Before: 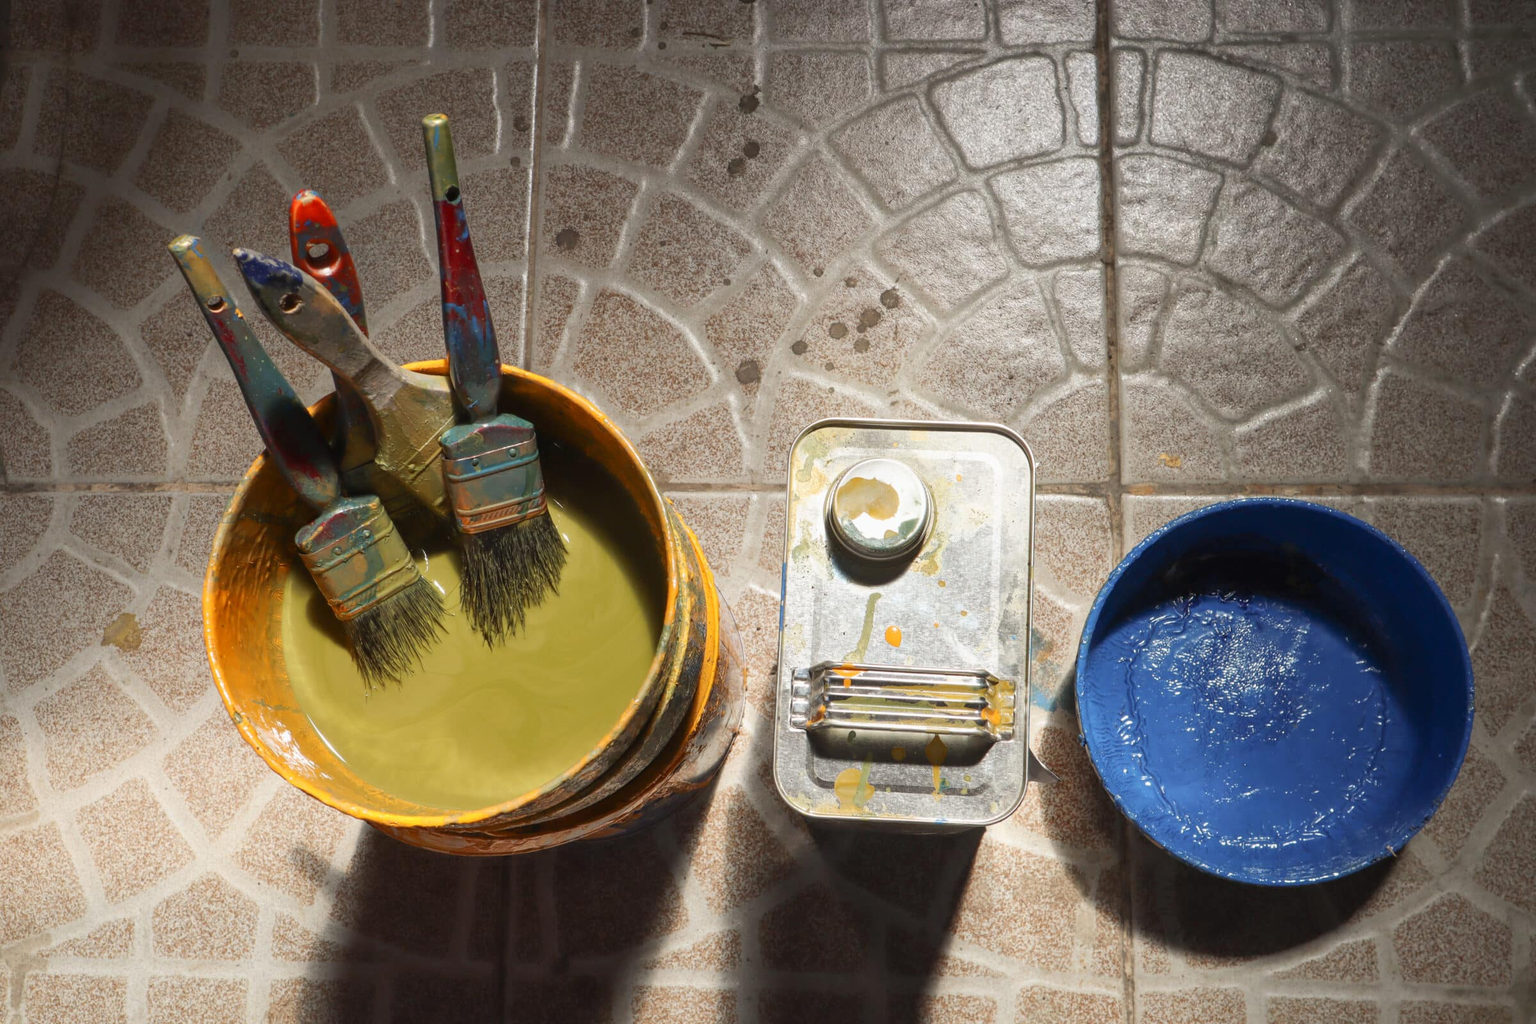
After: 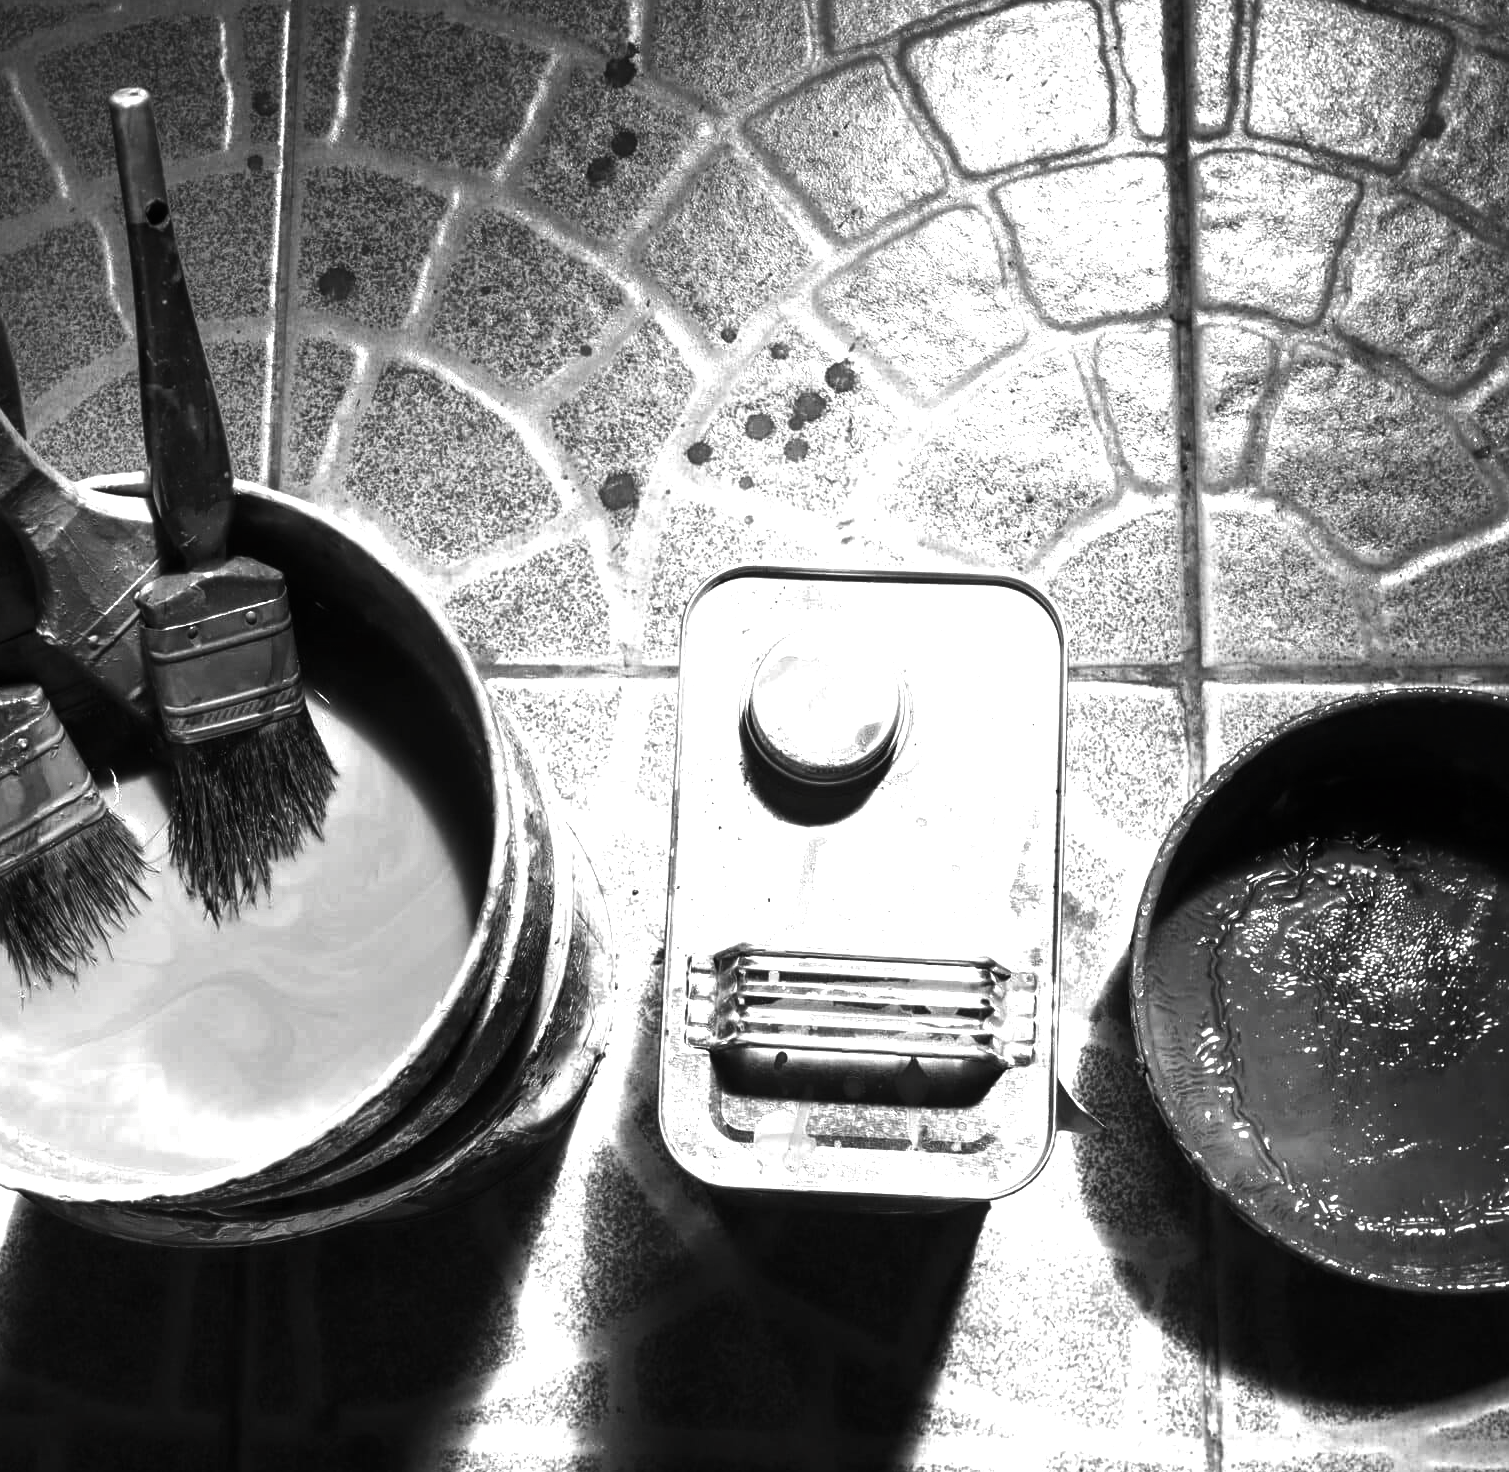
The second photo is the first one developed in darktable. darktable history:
exposure: exposure 1.243 EV, compensate highlight preservation false
contrast brightness saturation: contrast -0.036, brightness -0.575, saturation -0.996
crop and rotate: left 22.953%, top 5.635%, right 14.149%, bottom 2.34%
